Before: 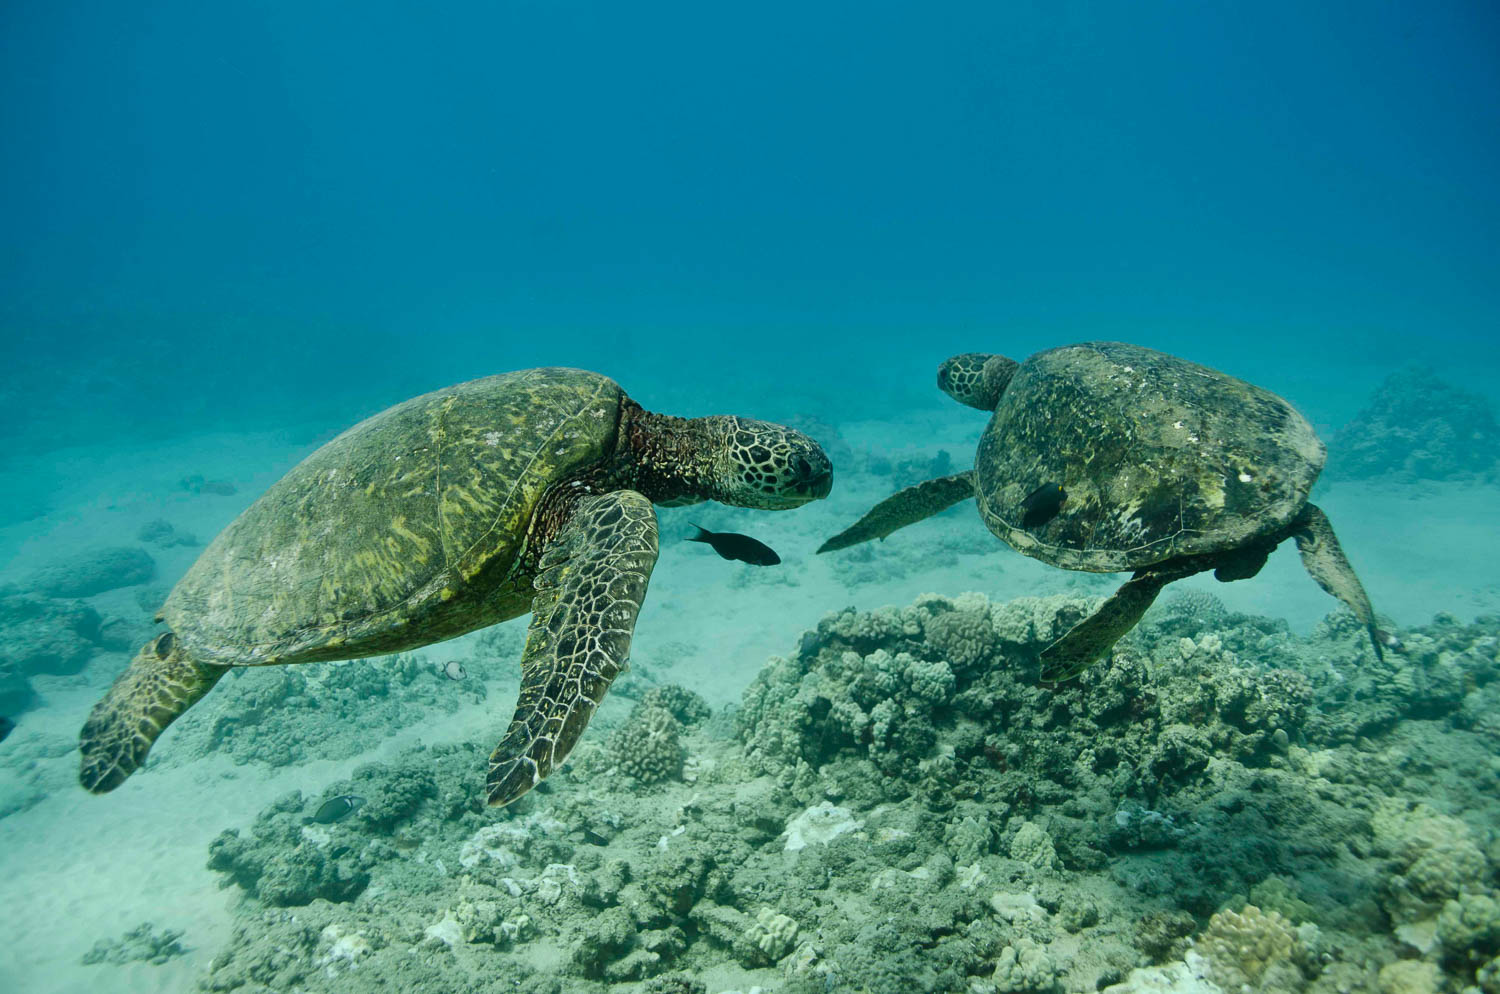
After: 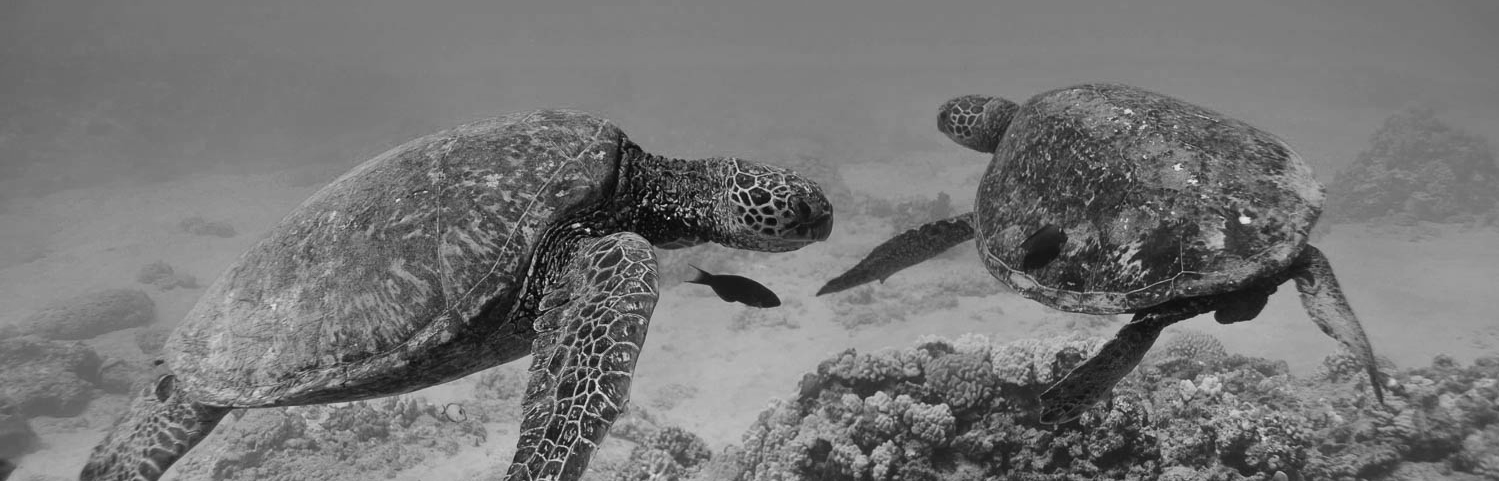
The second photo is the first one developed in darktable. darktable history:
color calibration: output gray [0.22, 0.42, 0.37, 0], gray › normalize channels true, illuminant same as pipeline (D50), adaptation XYZ, x 0.346, y 0.359, gamut compression 0
sharpen: radius 2.883, amount 0.868, threshold 47.523
crop and rotate: top 26.056%, bottom 25.543%
